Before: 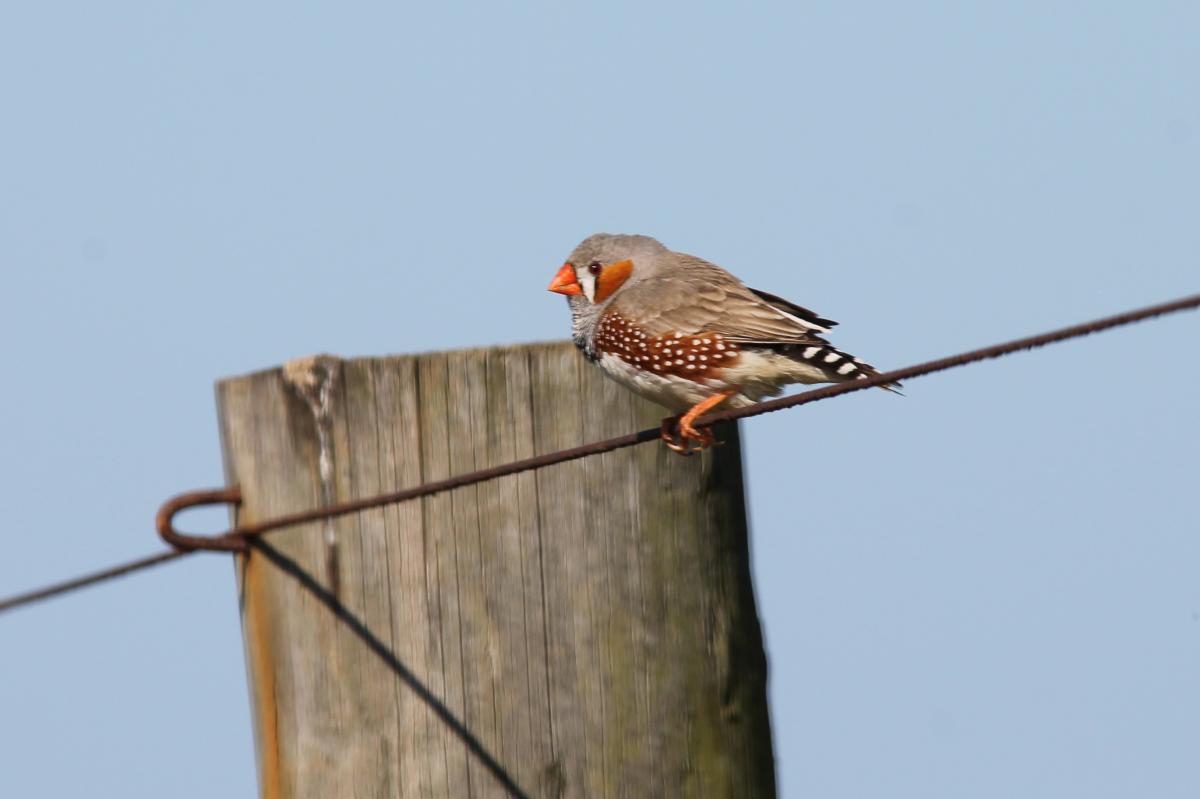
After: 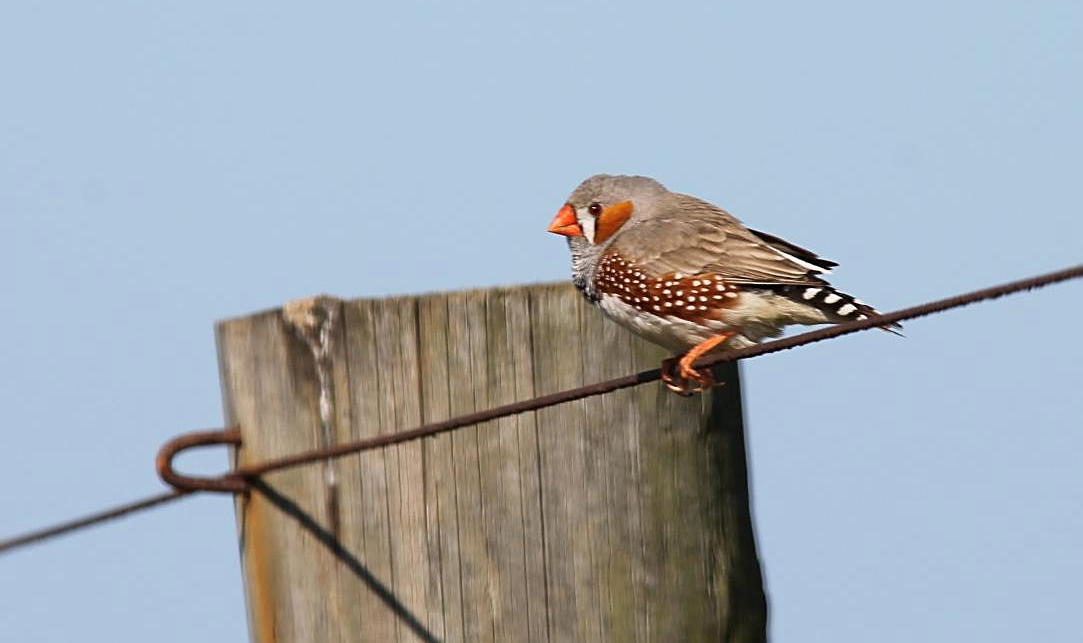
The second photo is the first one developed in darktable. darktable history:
exposure: exposure 0.078 EV, compensate highlight preservation false
sharpen: on, module defaults
crop: top 7.49%, right 9.717%, bottom 11.943%
